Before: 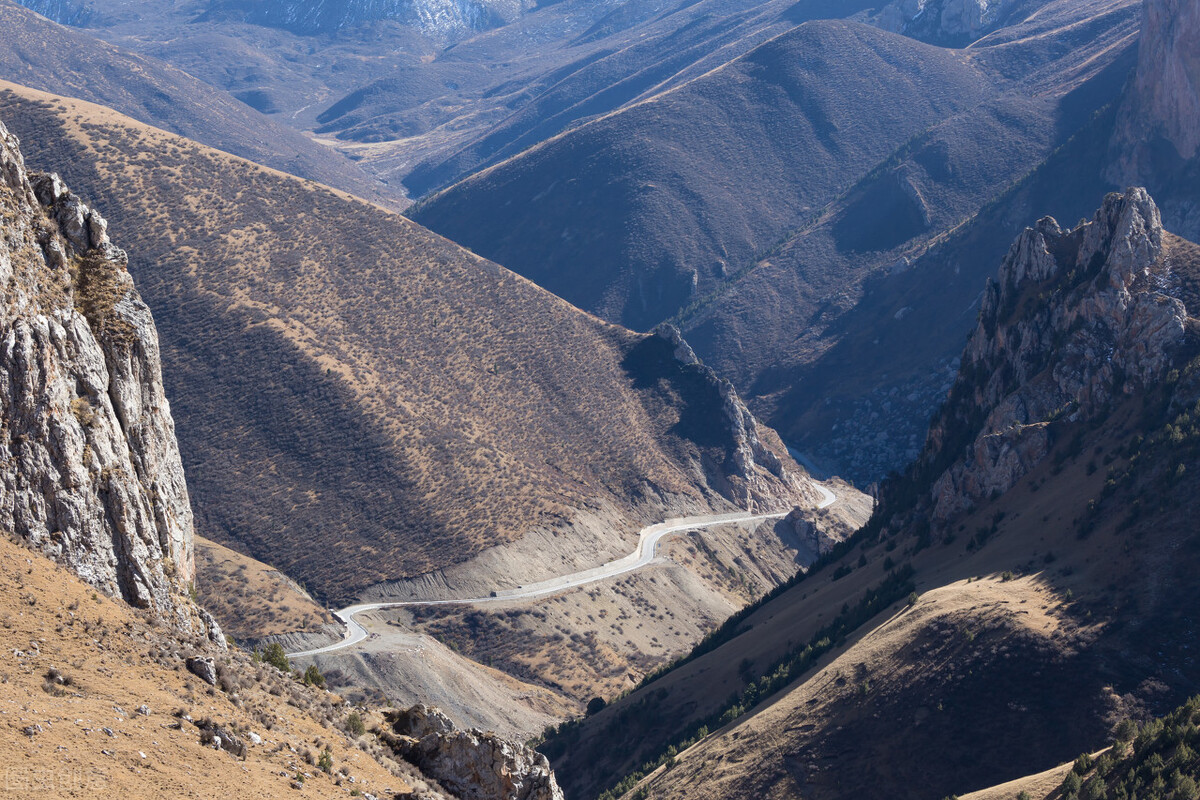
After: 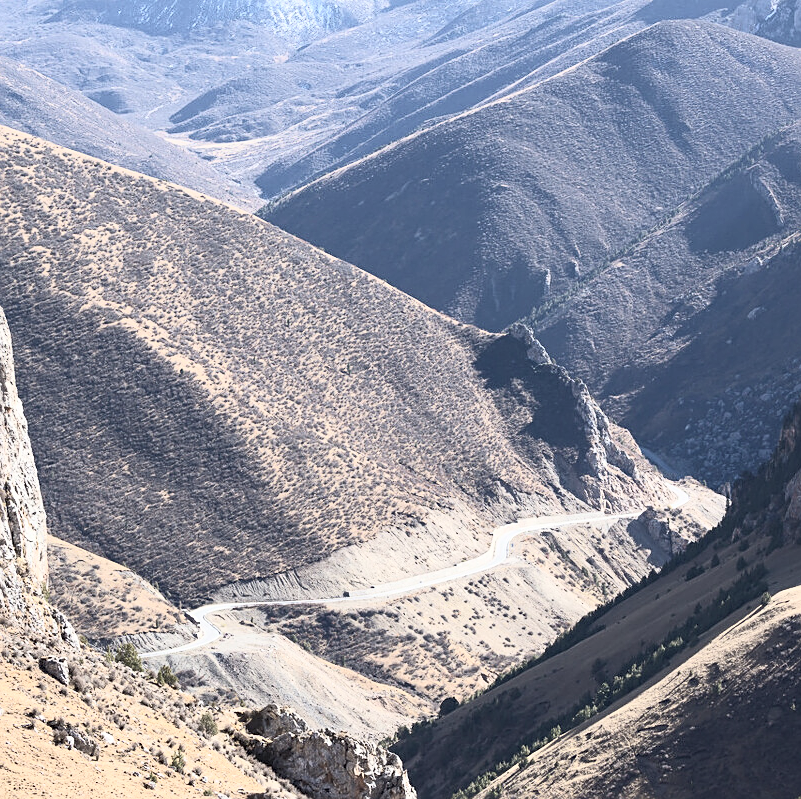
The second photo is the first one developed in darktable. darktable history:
sharpen: on, module defaults
crop and rotate: left 12.308%, right 20.906%
contrast brightness saturation: contrast 0.418, brightness 0.547, saturation -0.194
